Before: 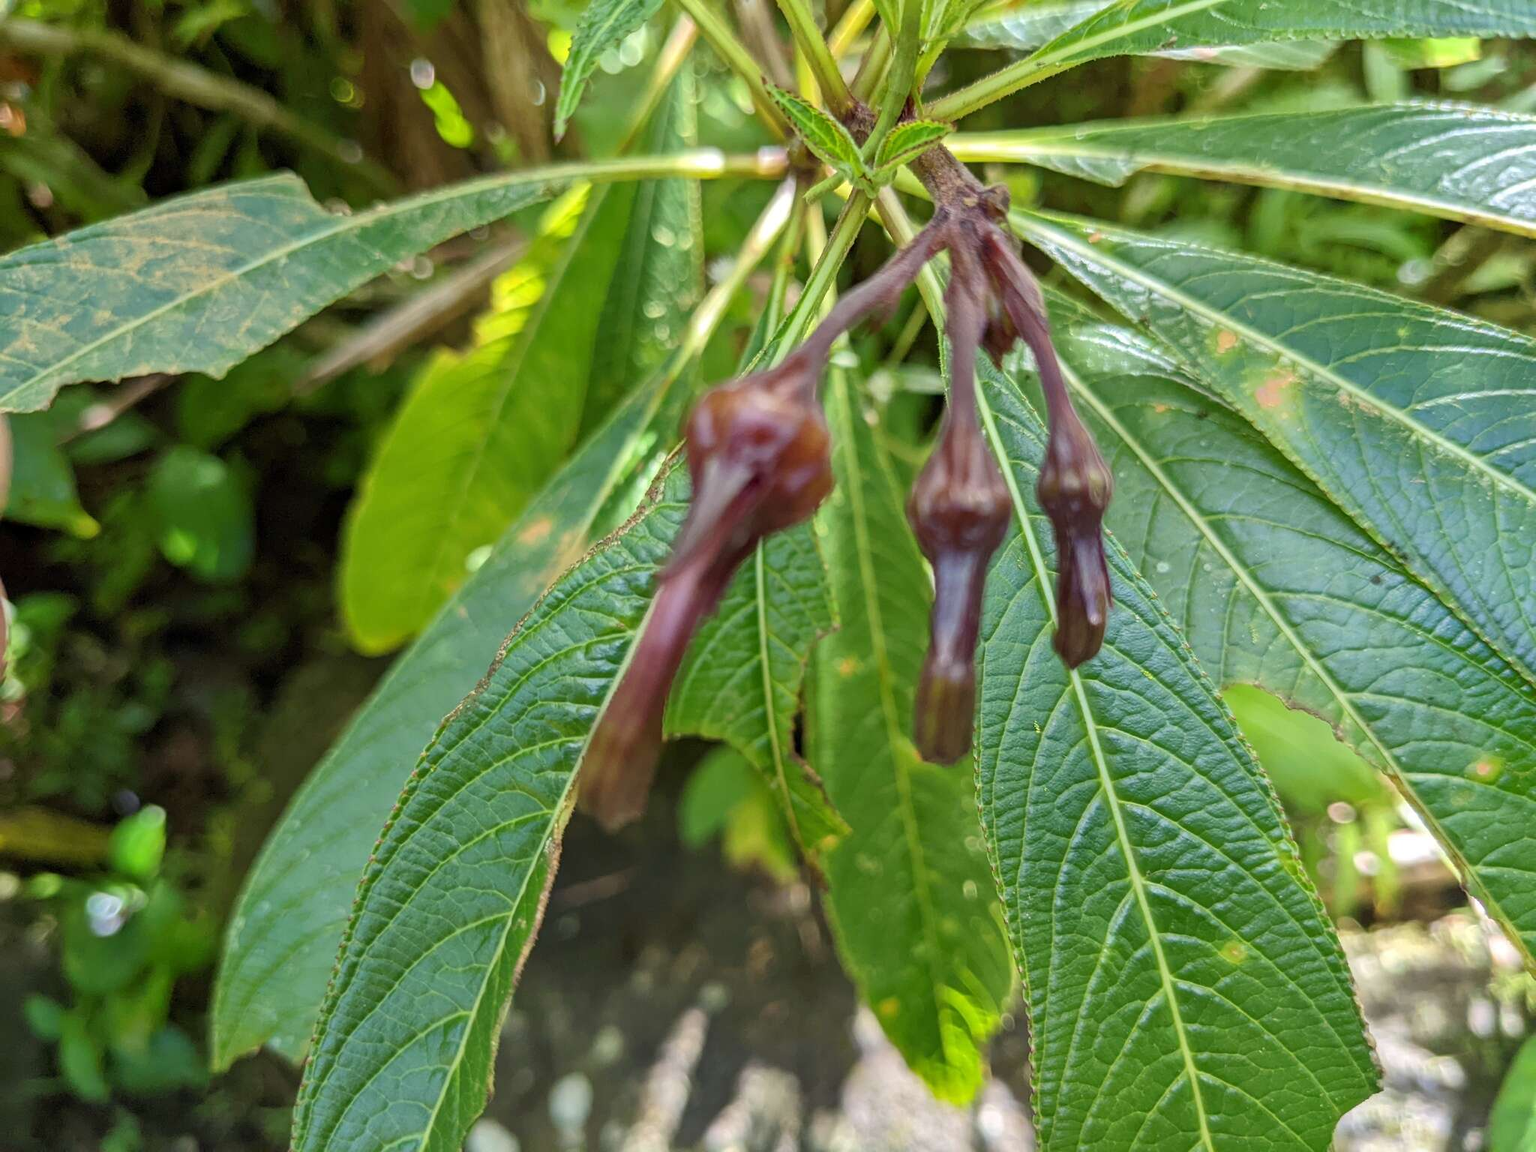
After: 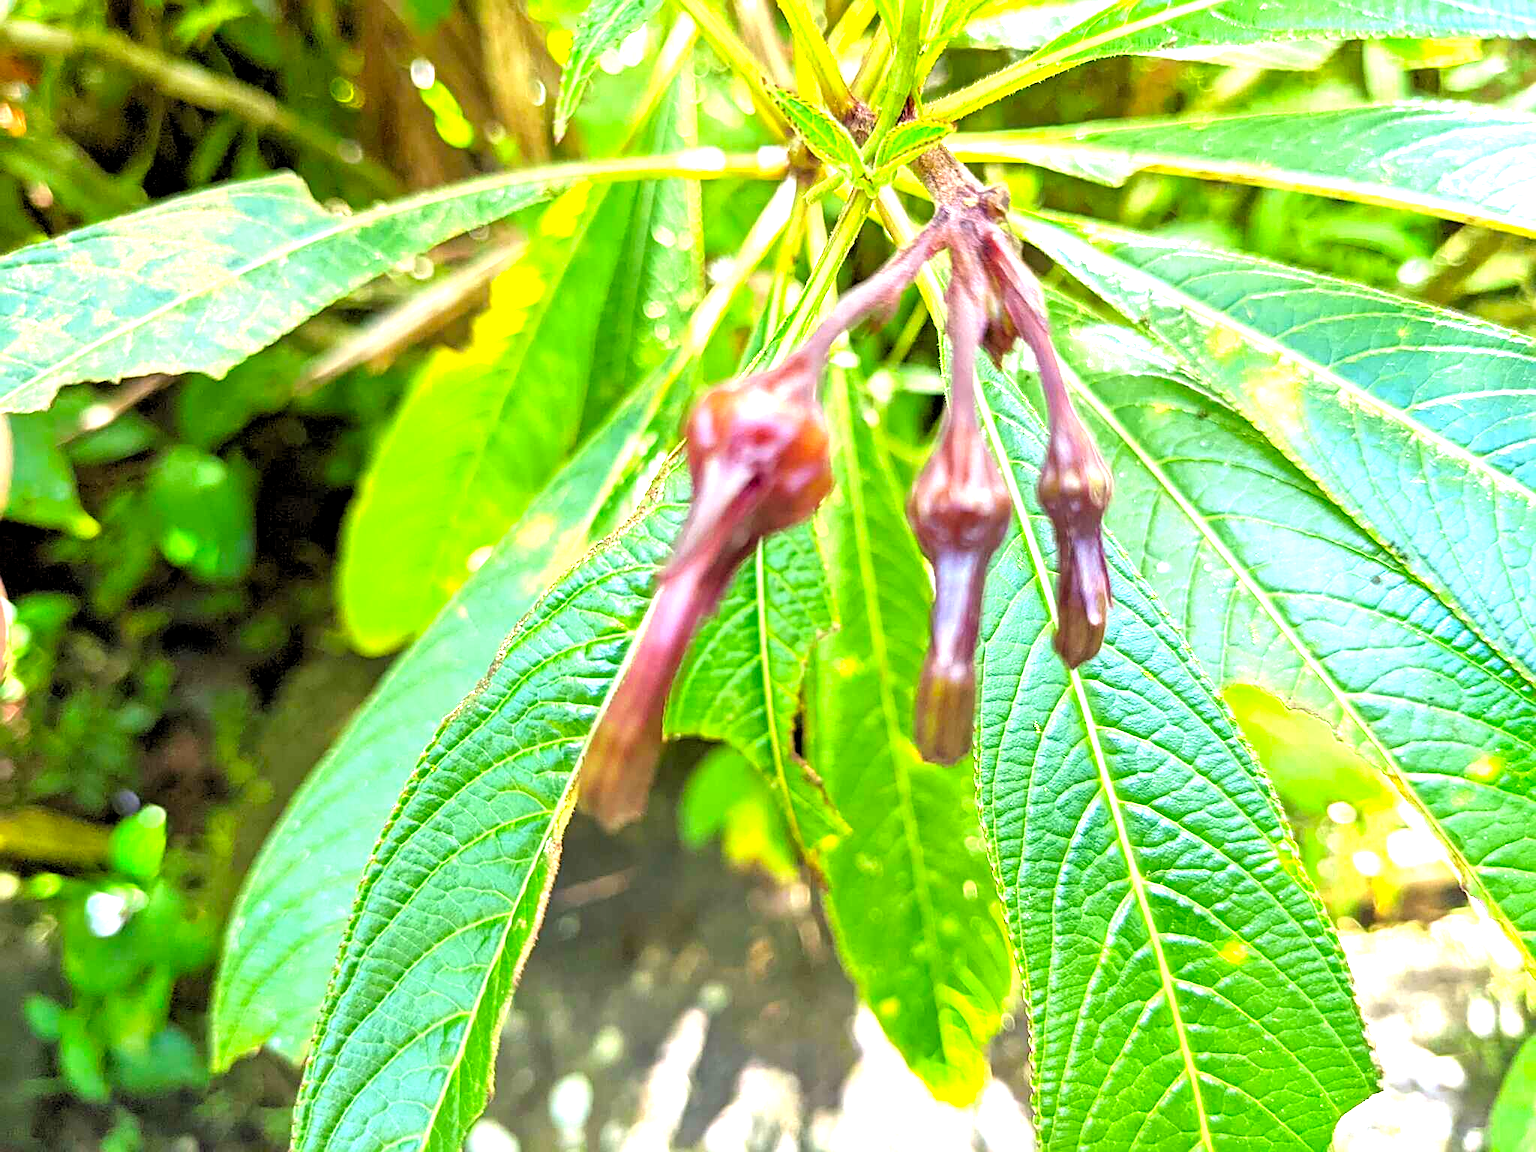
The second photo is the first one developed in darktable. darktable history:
rgb levels: levels [[0.01, 0.419, 0.839], [0, 0.5, 1], [0, 0.5, 1]]
white balance: red 1.009, blue 1.027
color correction: saturation 1.34
exposure: black level correction 0, exposure 1.5 EV, compensate exposure bias true, compensate highlight preservation false
sharpen: on, module defaults
